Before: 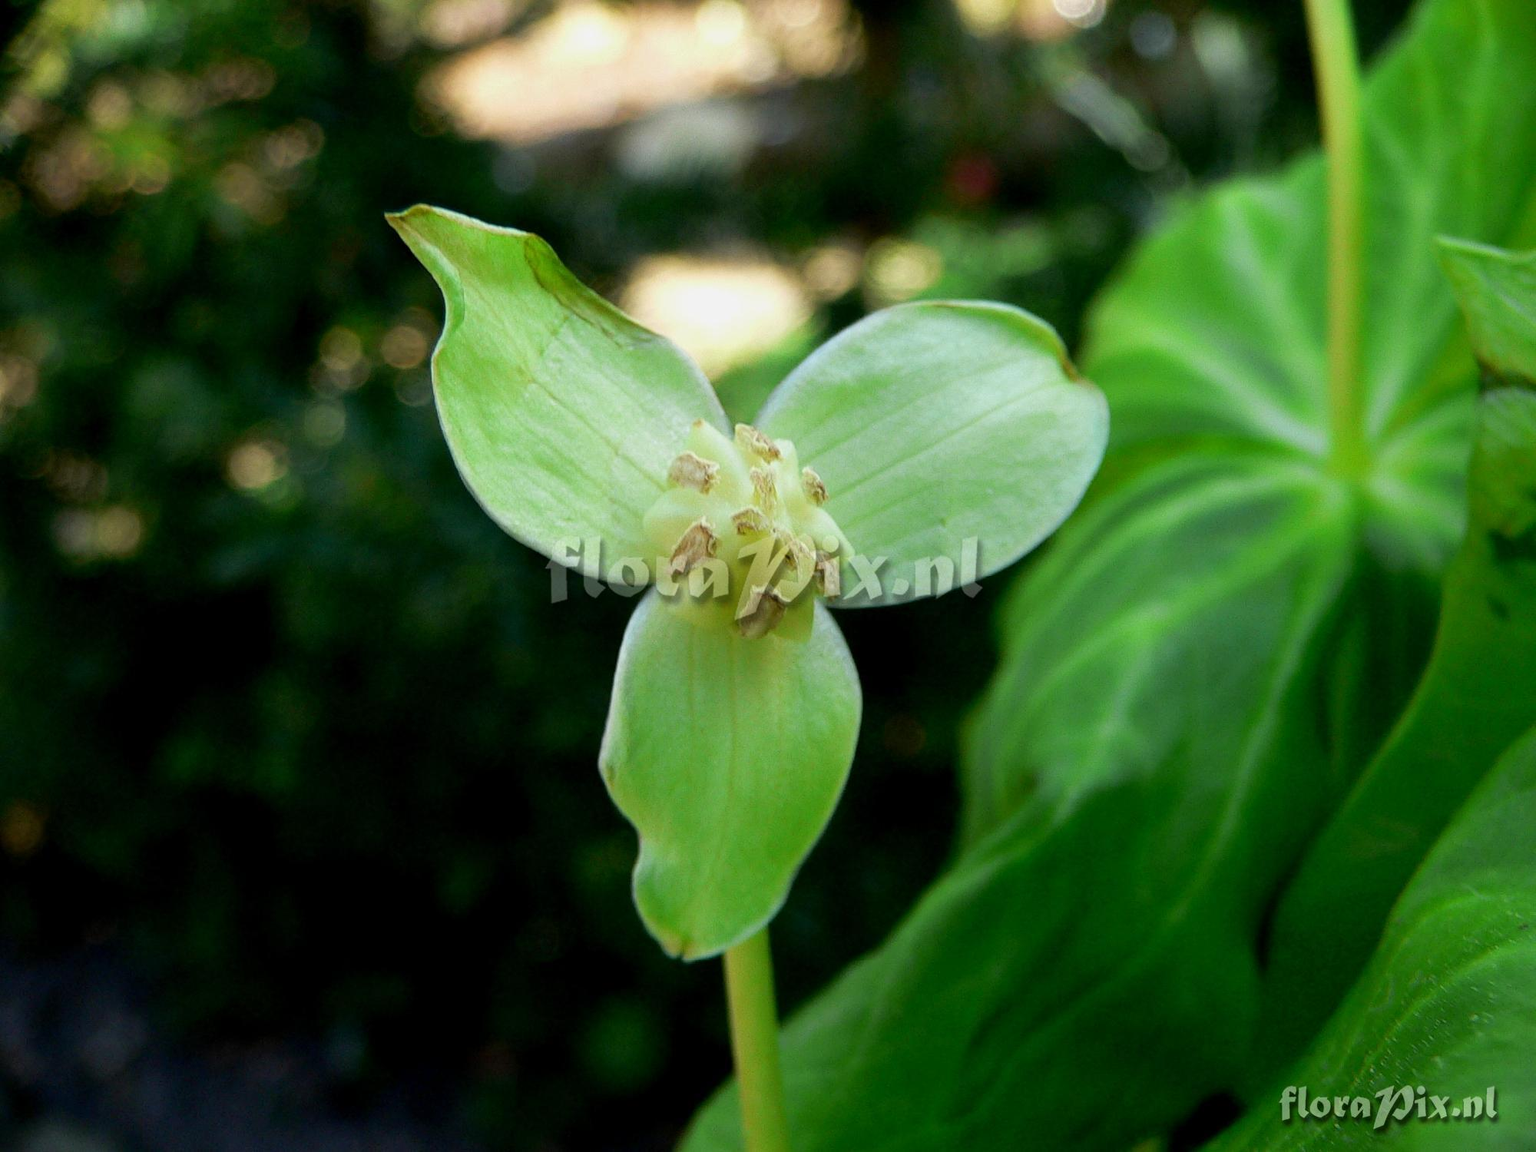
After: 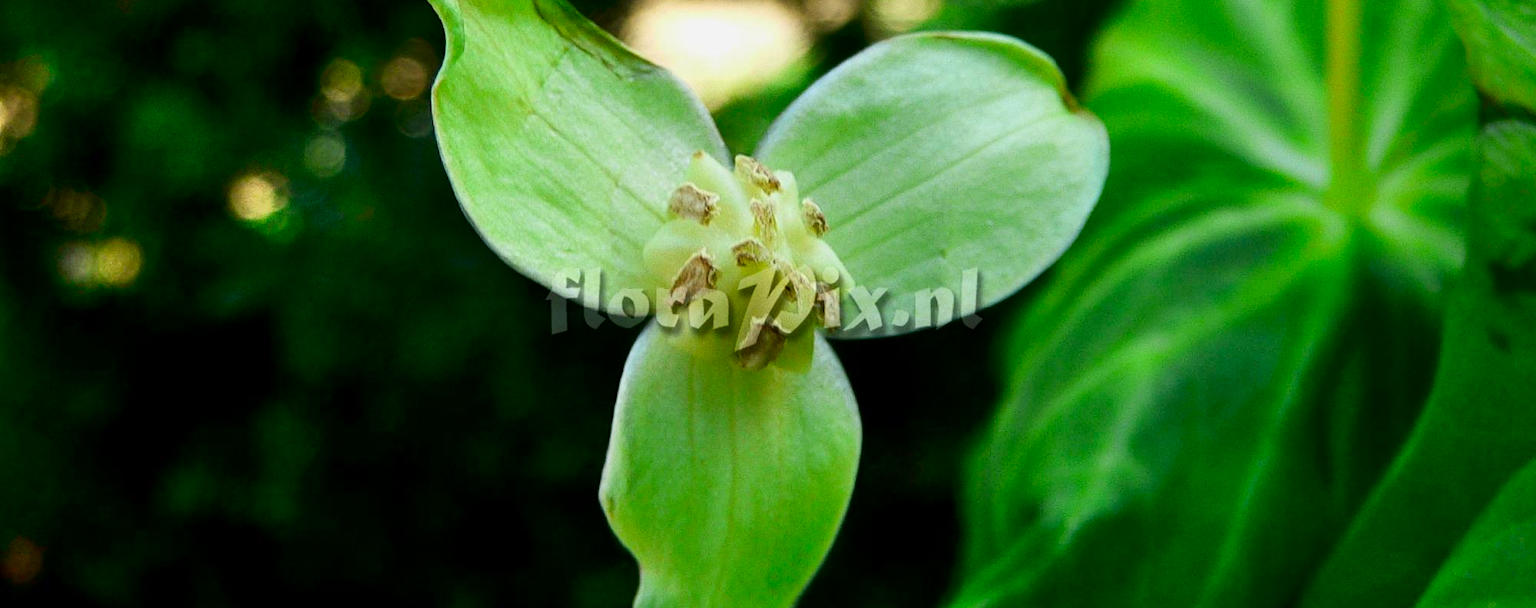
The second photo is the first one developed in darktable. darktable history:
contrast brightness saturation: contrast 0.185, brightness -0.111, saturation 0.209
shadows and highlights: soften with gaussian
crop and rotate: top 23.381%, bottom 23.817%
